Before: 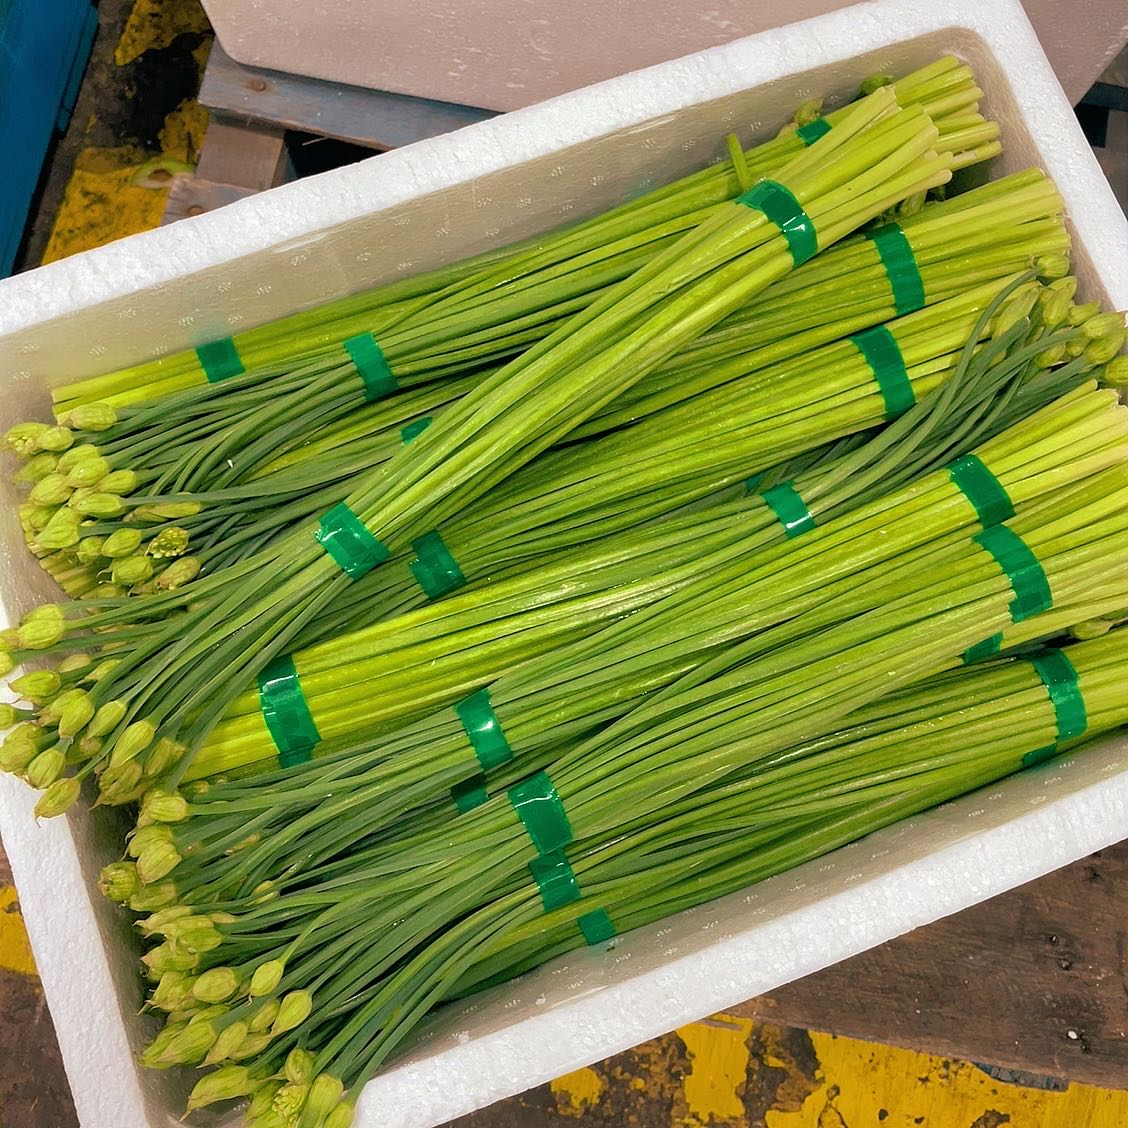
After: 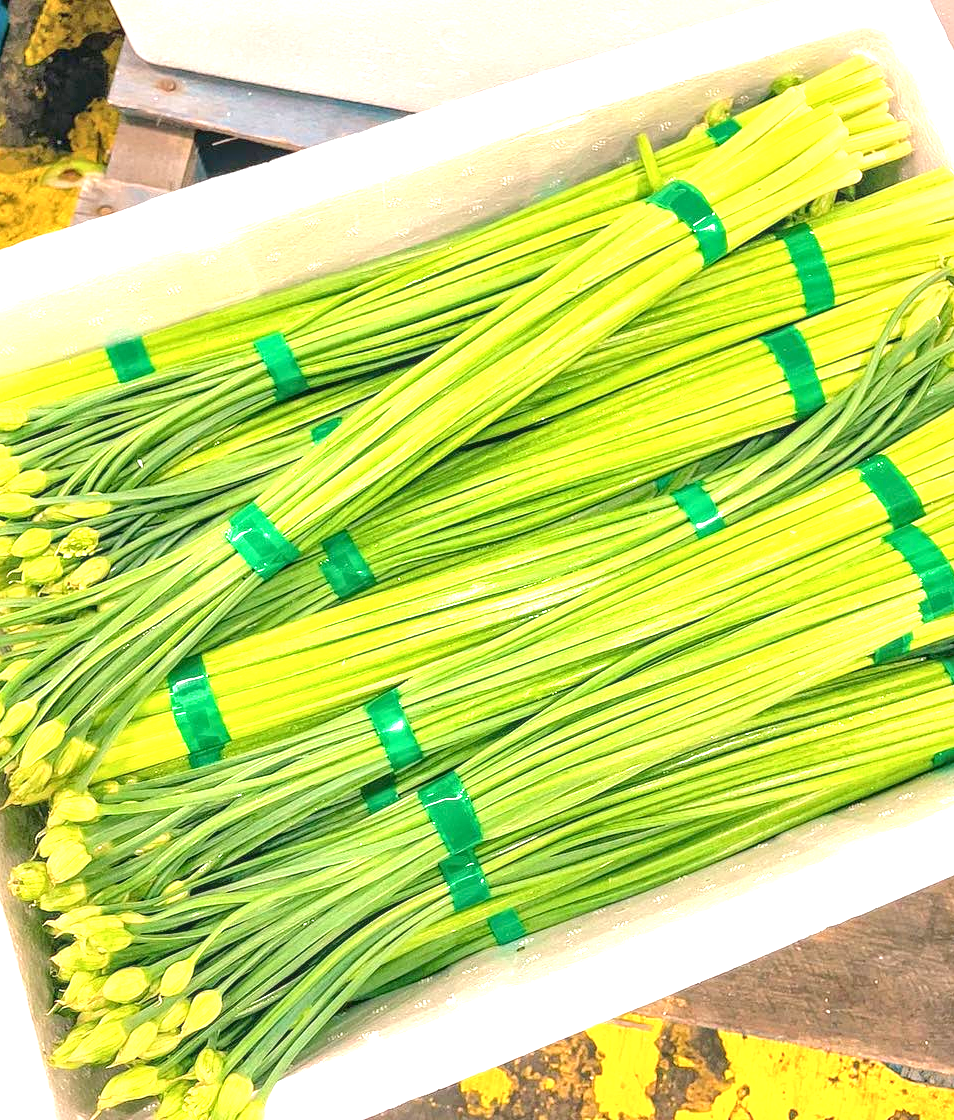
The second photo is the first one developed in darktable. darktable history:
color balance rgb: contrast -10%
local contrast: on, module defaults
crop: left 8.026%, right 7.374%
exposure: black level correction 0, exposure 1.975 EV, compensate exposure bias true, compensate highlight preservation false
